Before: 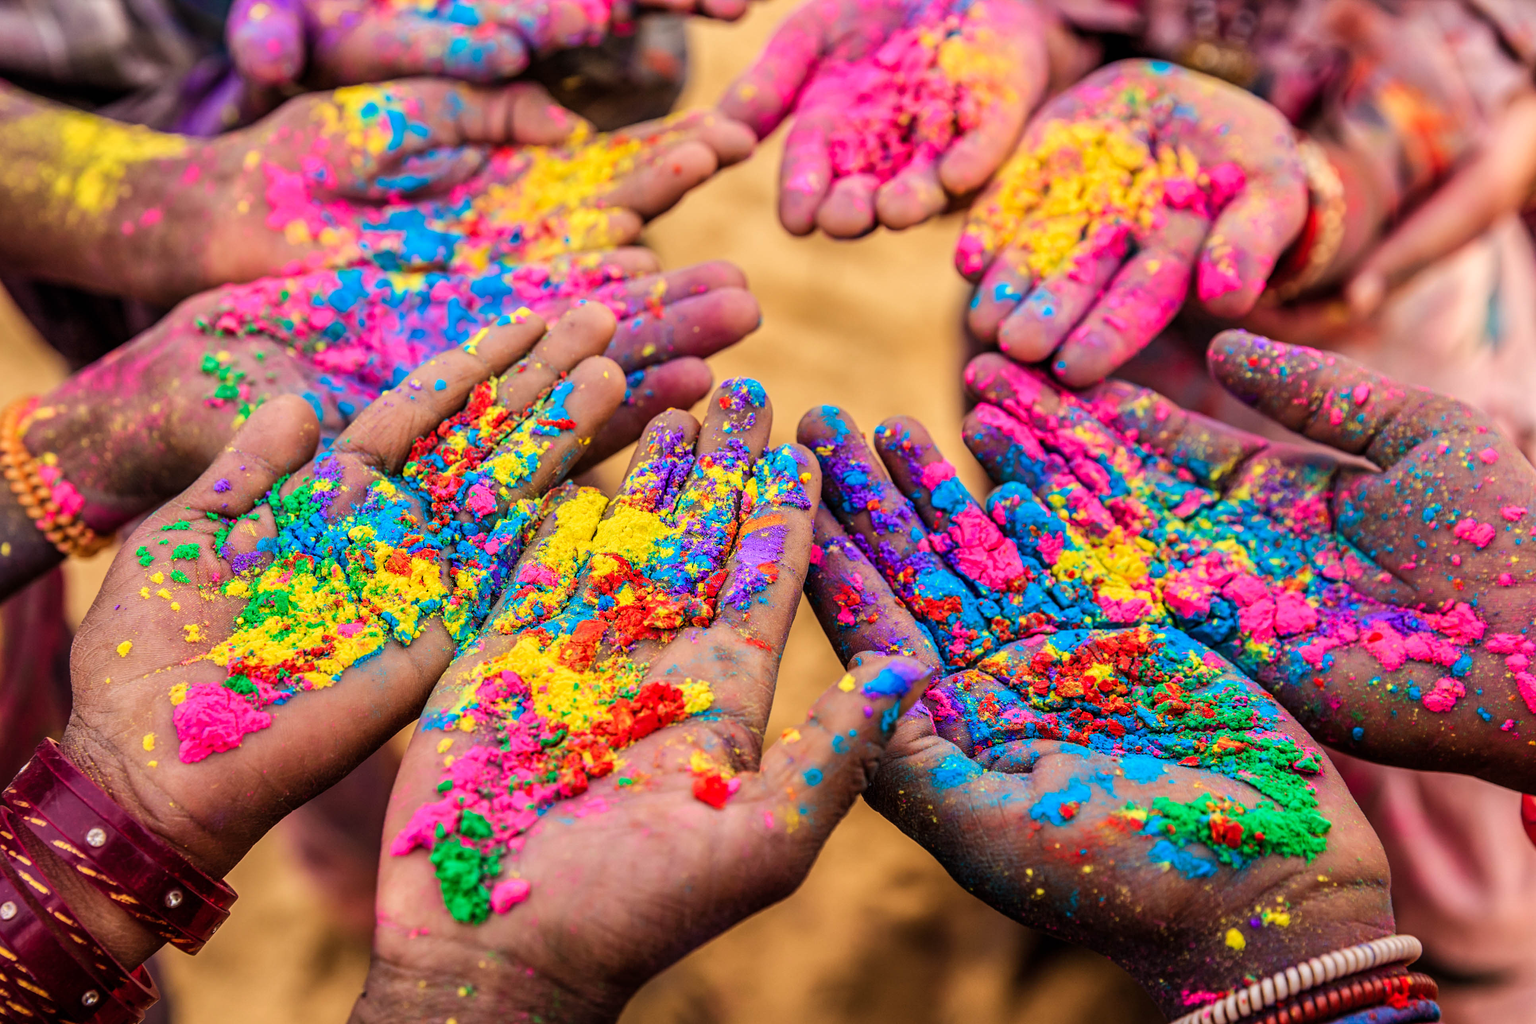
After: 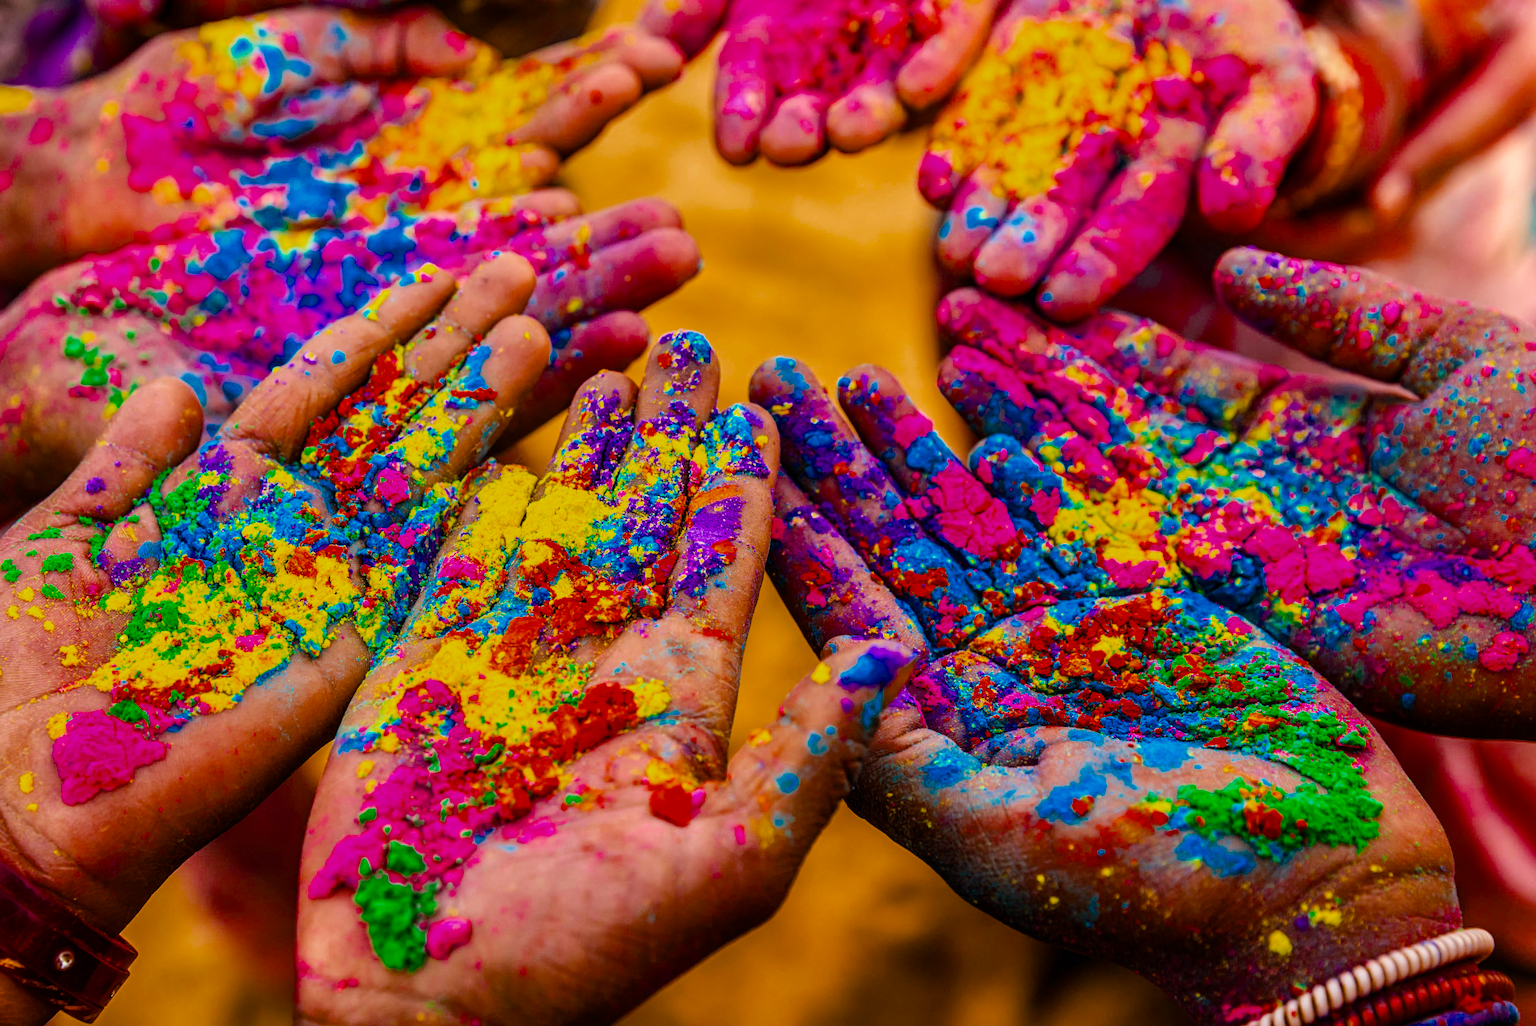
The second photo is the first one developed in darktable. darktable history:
crop and rotate: angle 2.98°, left 5.899%, top 5.684%
color balance rgb: shadows lift › chroma 3.702%, shadows lift › hue 89.55°, perceptual saturation grading › global saturation 30.315%, global vibrance 1.189%, saturation formula JzAzBz (2021)
